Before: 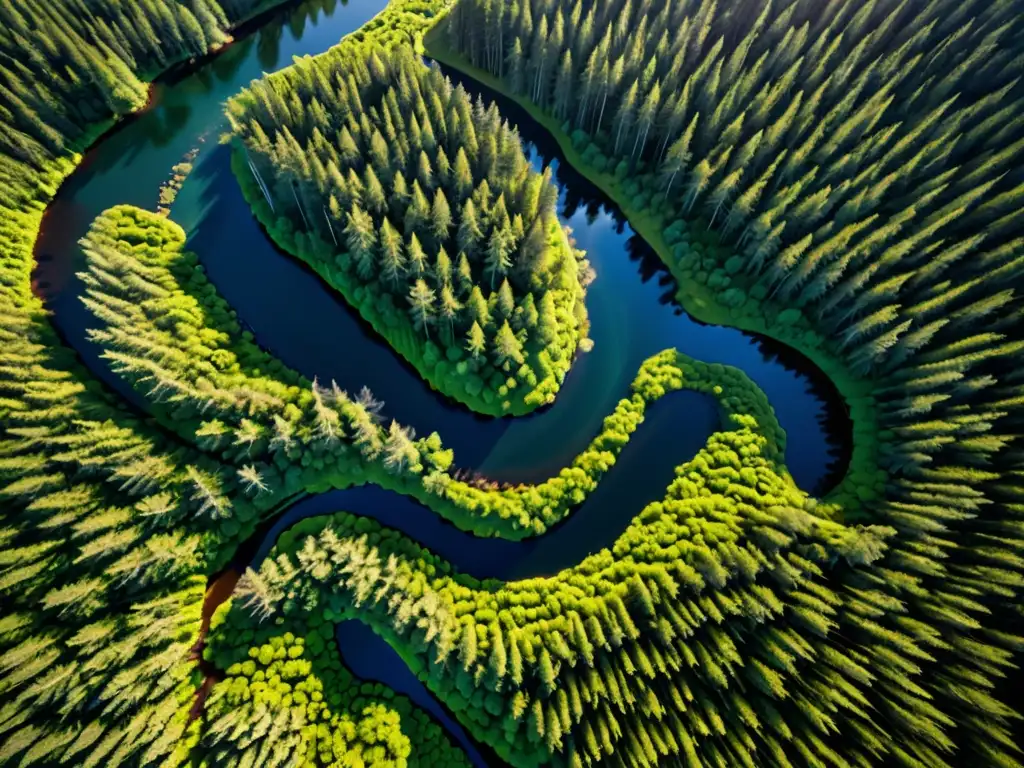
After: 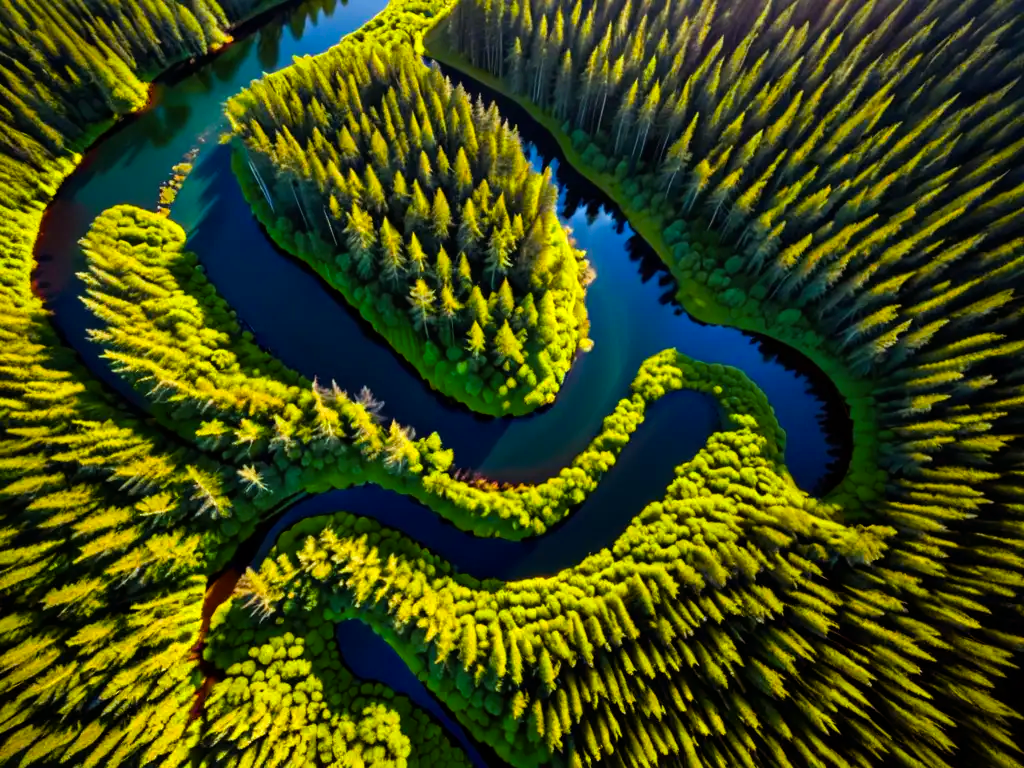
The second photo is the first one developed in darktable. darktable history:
color balance rgb: power › chroma 1.533%, power › hue 28.14°, perceptual saturation grading › global saturation 30.685%, global vibrance 35.43%, contrast 9.852%
